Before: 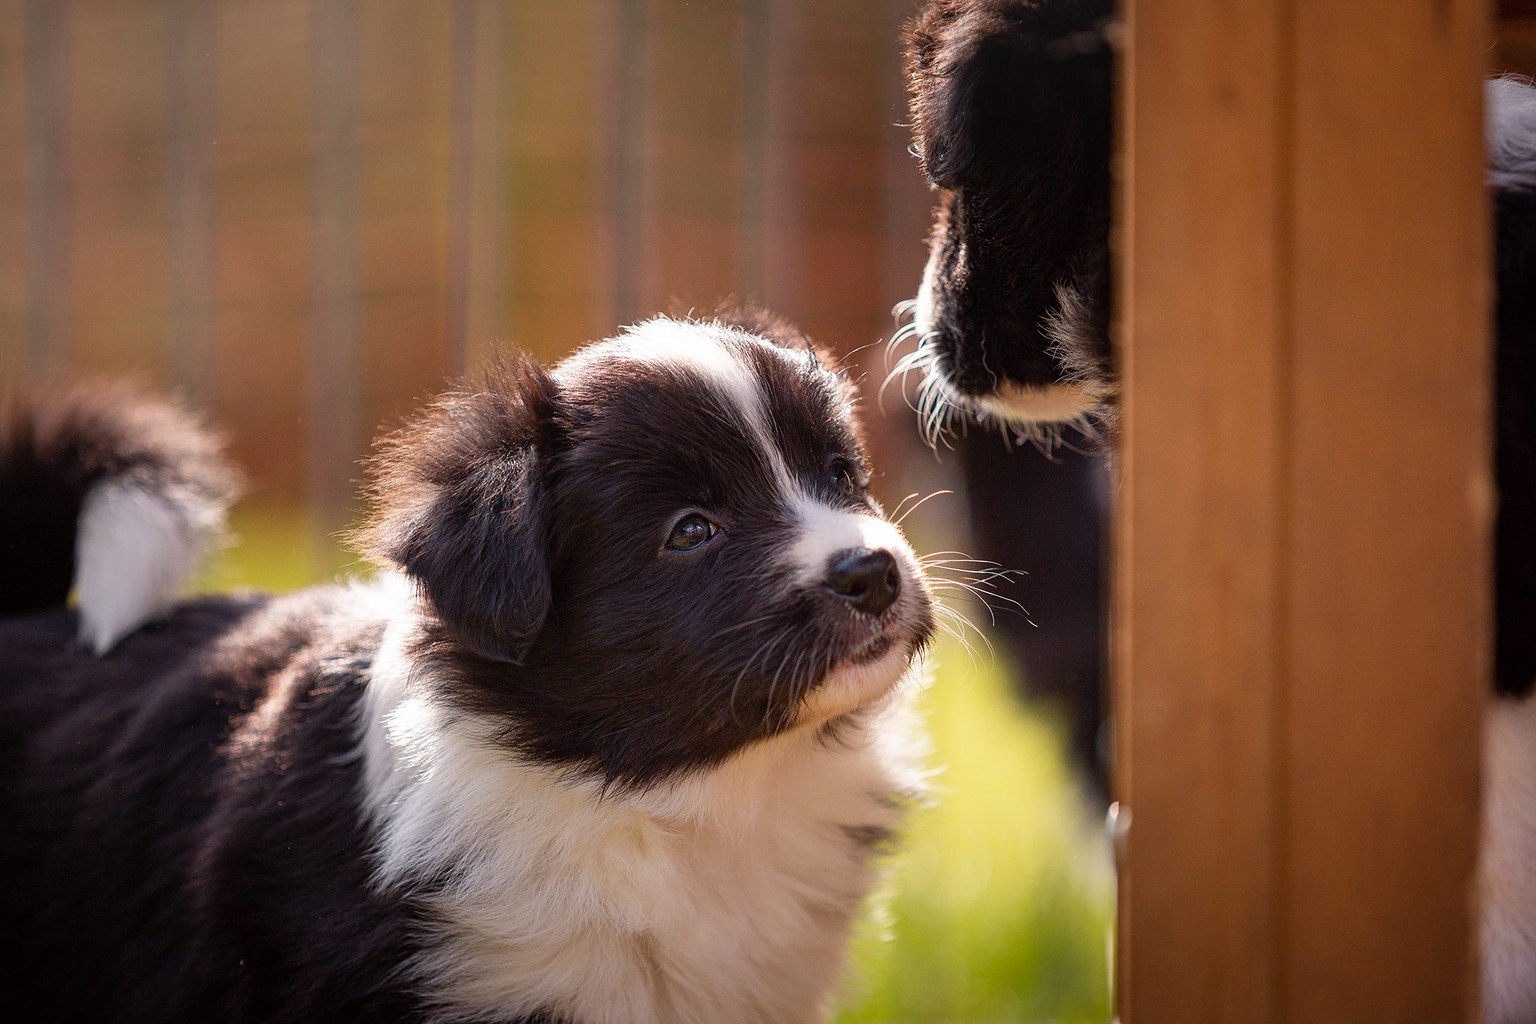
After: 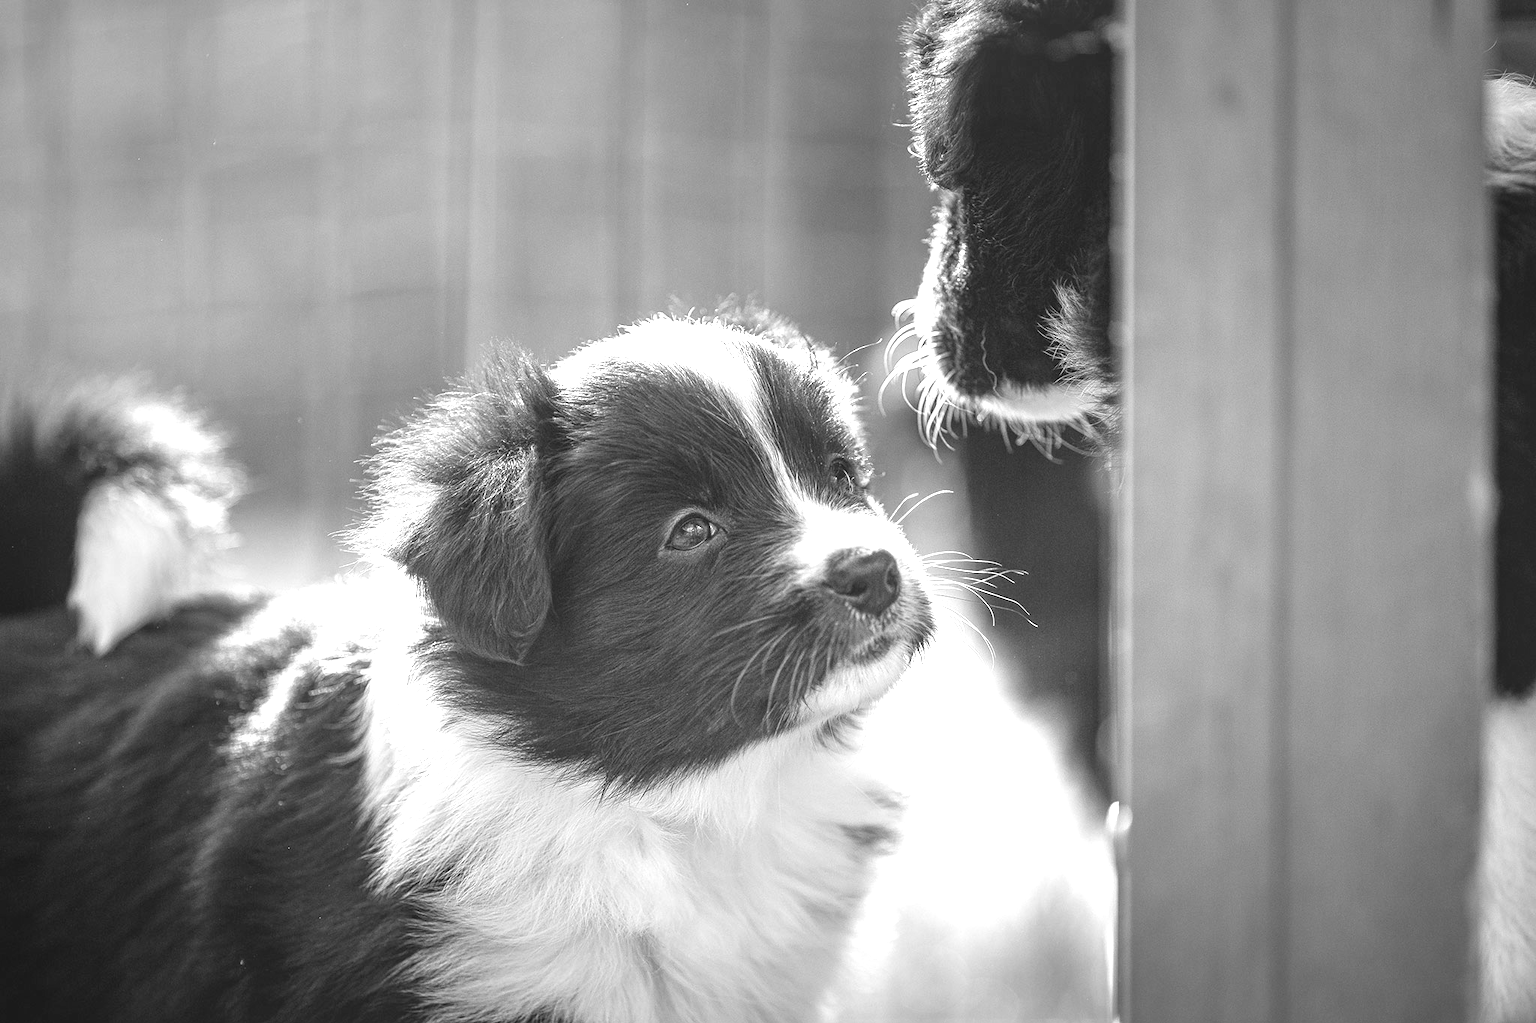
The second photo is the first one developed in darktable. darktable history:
exposure: black level correction 0, exposure 1.5 EV, compensate exposure bias true, compensate highlight preservation false
monochrome: on, module defaults
local contrast: highlights 48%, shadows 0%, detail 100%
